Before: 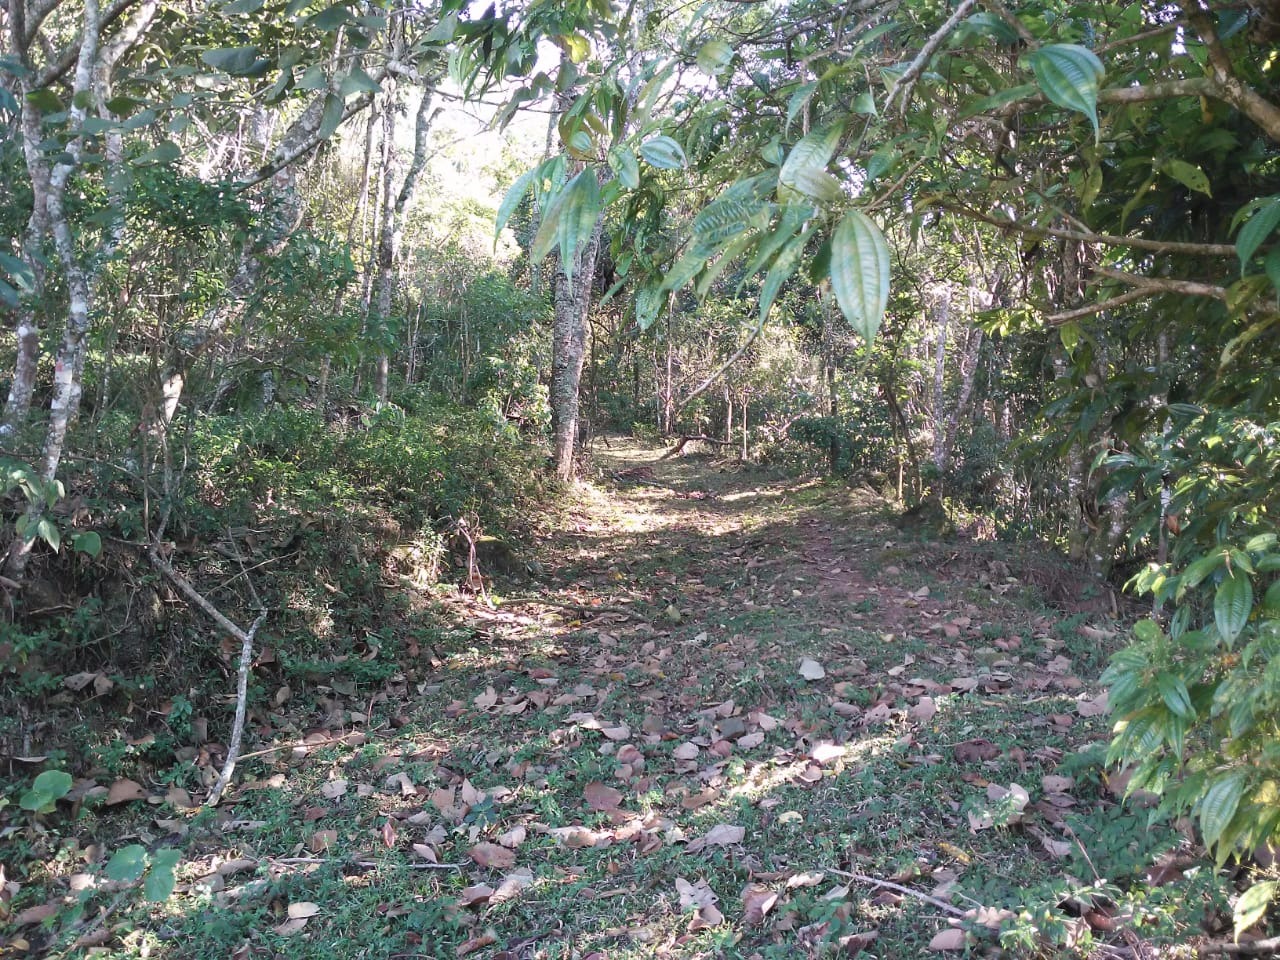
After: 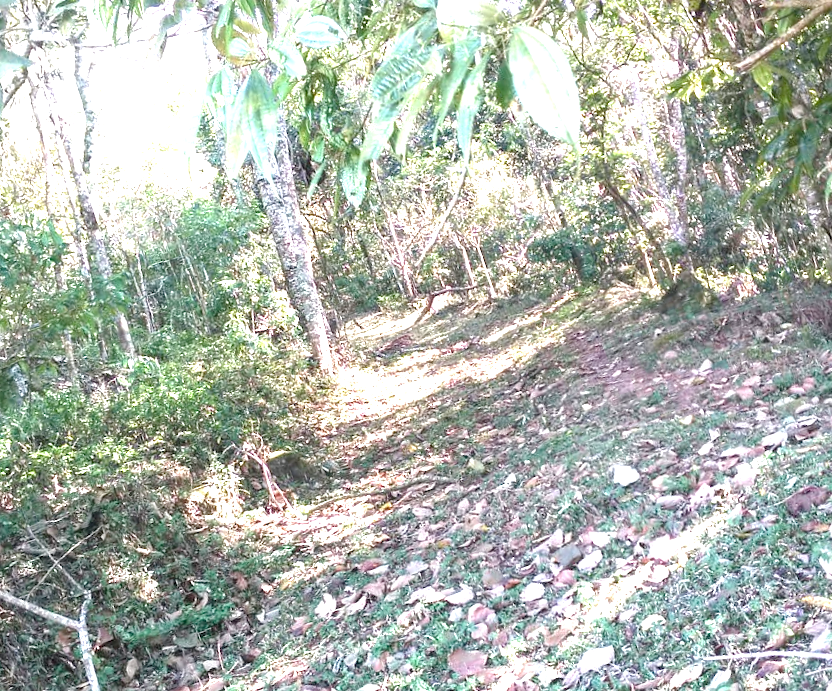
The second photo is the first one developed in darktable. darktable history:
local contrast: on, module defaults
exposure: black level correction 0, exposure 1.466 EV, compensate highlight preservation false
color balance rgb: shadows lift › chroma 0.901%, shadows lift › hue 116.04°, perceptual saturation grading › global saturation 20%, perceptual saturation grading › highlights -25.807%, perceptual saturation grading › shadows 25.696%, perceptual brilliance grading › global brilliance 2.844%, perceptual brilliance grading › highlights -2.785%, perceptual brilliance grading › shadows 3.396%
contrast brightness saturation: contrast 0.008, saturation -0.069
crop and rotate: angle 18.62°, left 6.939%, right 3.75%, bottom 1.129%
